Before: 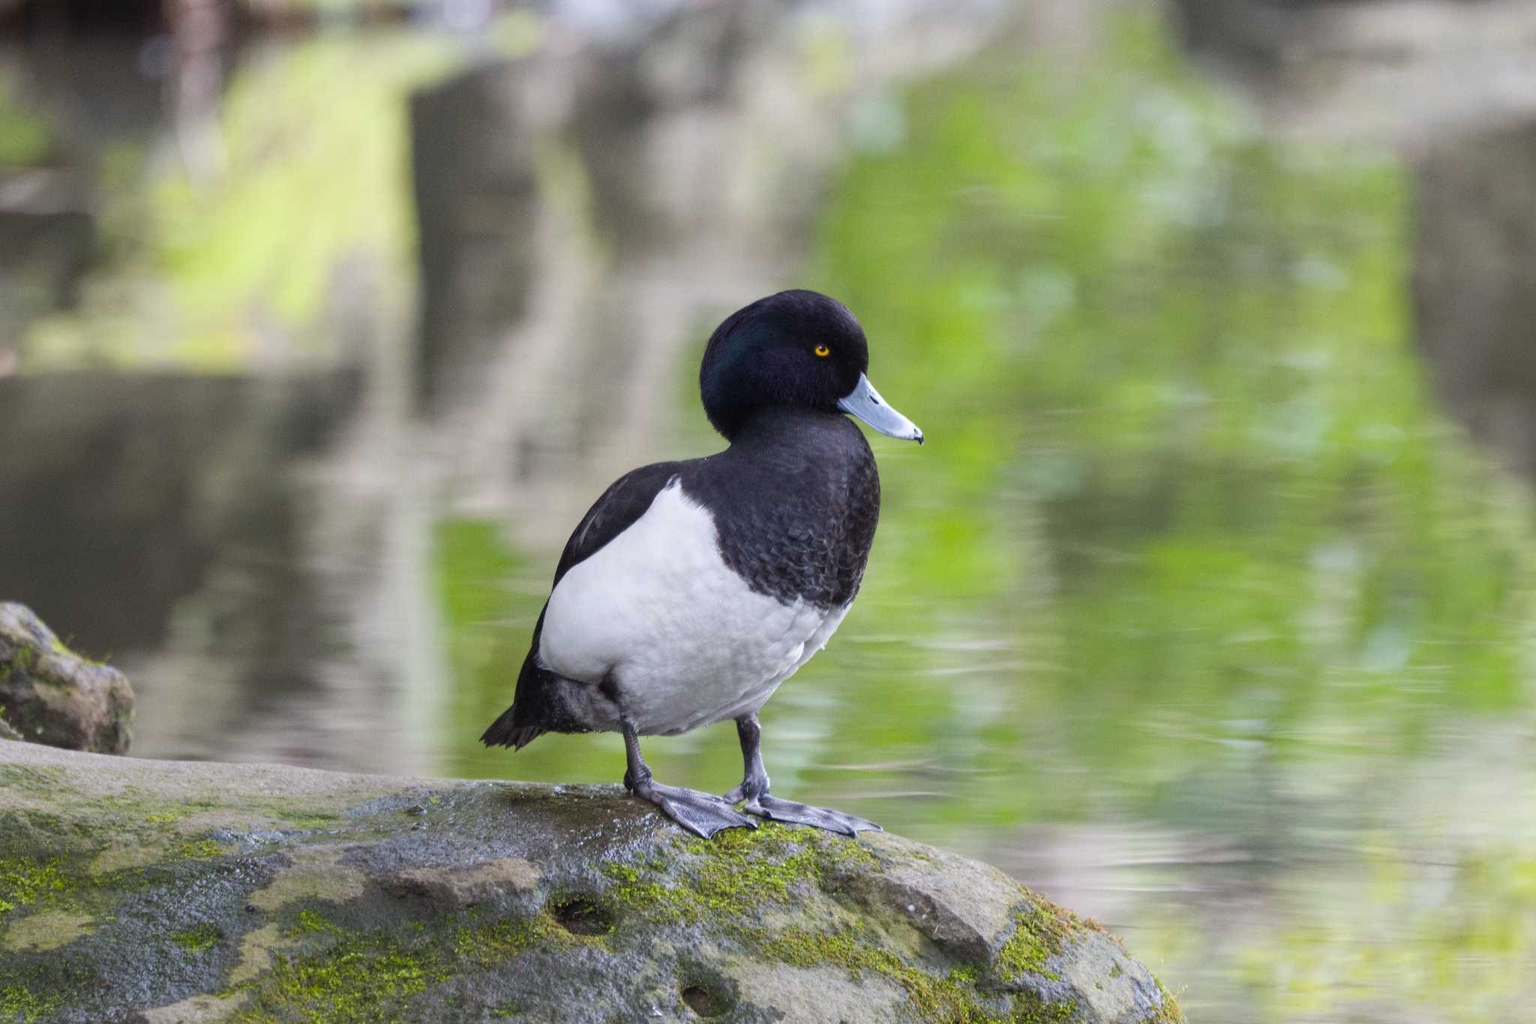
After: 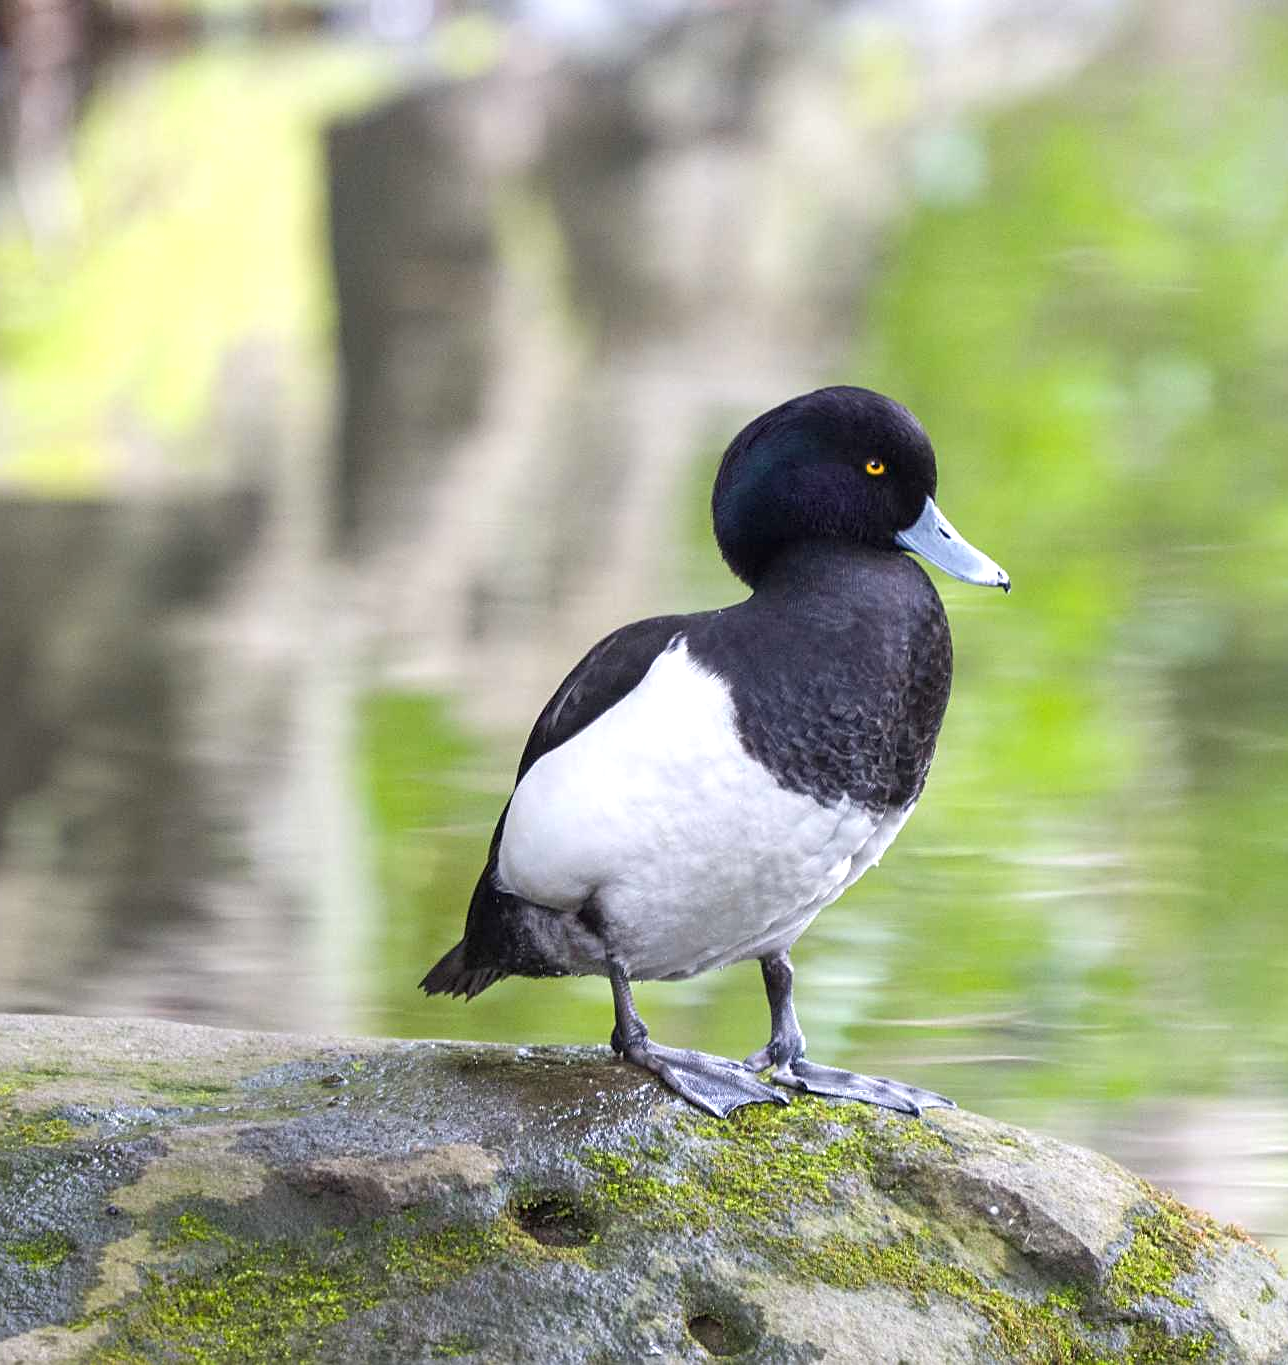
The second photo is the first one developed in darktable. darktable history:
exposure: black level correction 0.001, exposure 0.499 EV, compensate exposure bias true, compensate highlight preservation false
sharpen: on, module defaults
crop: left 10.796%, right 26.293%
